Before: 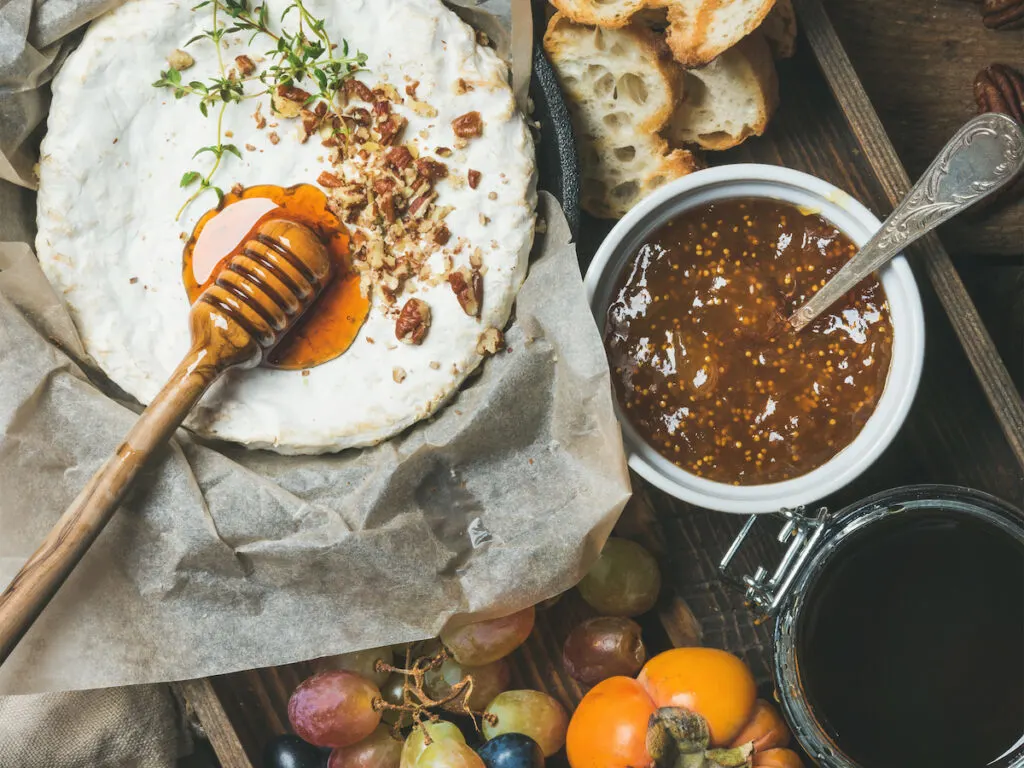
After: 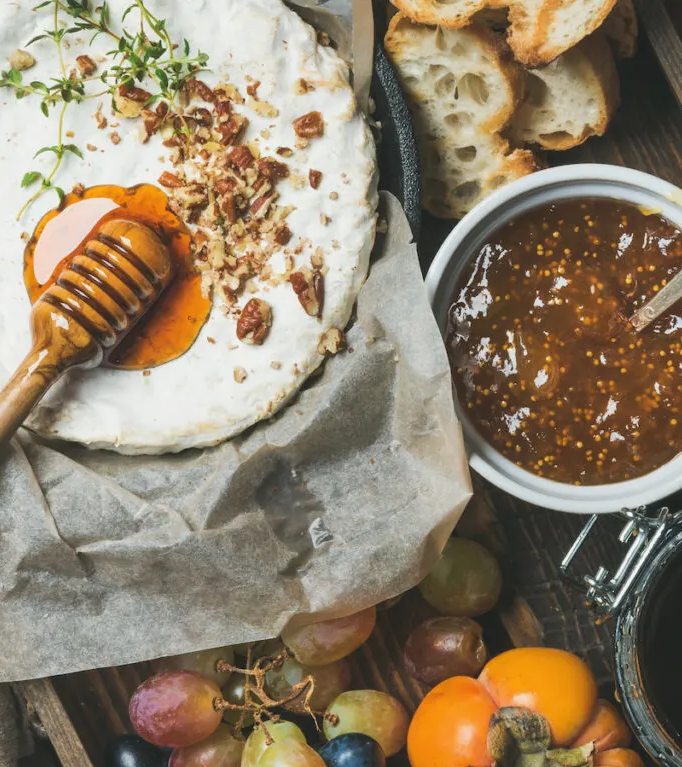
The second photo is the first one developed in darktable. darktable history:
exposure: exposure -0.06 EV, compensate highlight preservation false
crop and rotate: left 15.533%, right 17.804%
